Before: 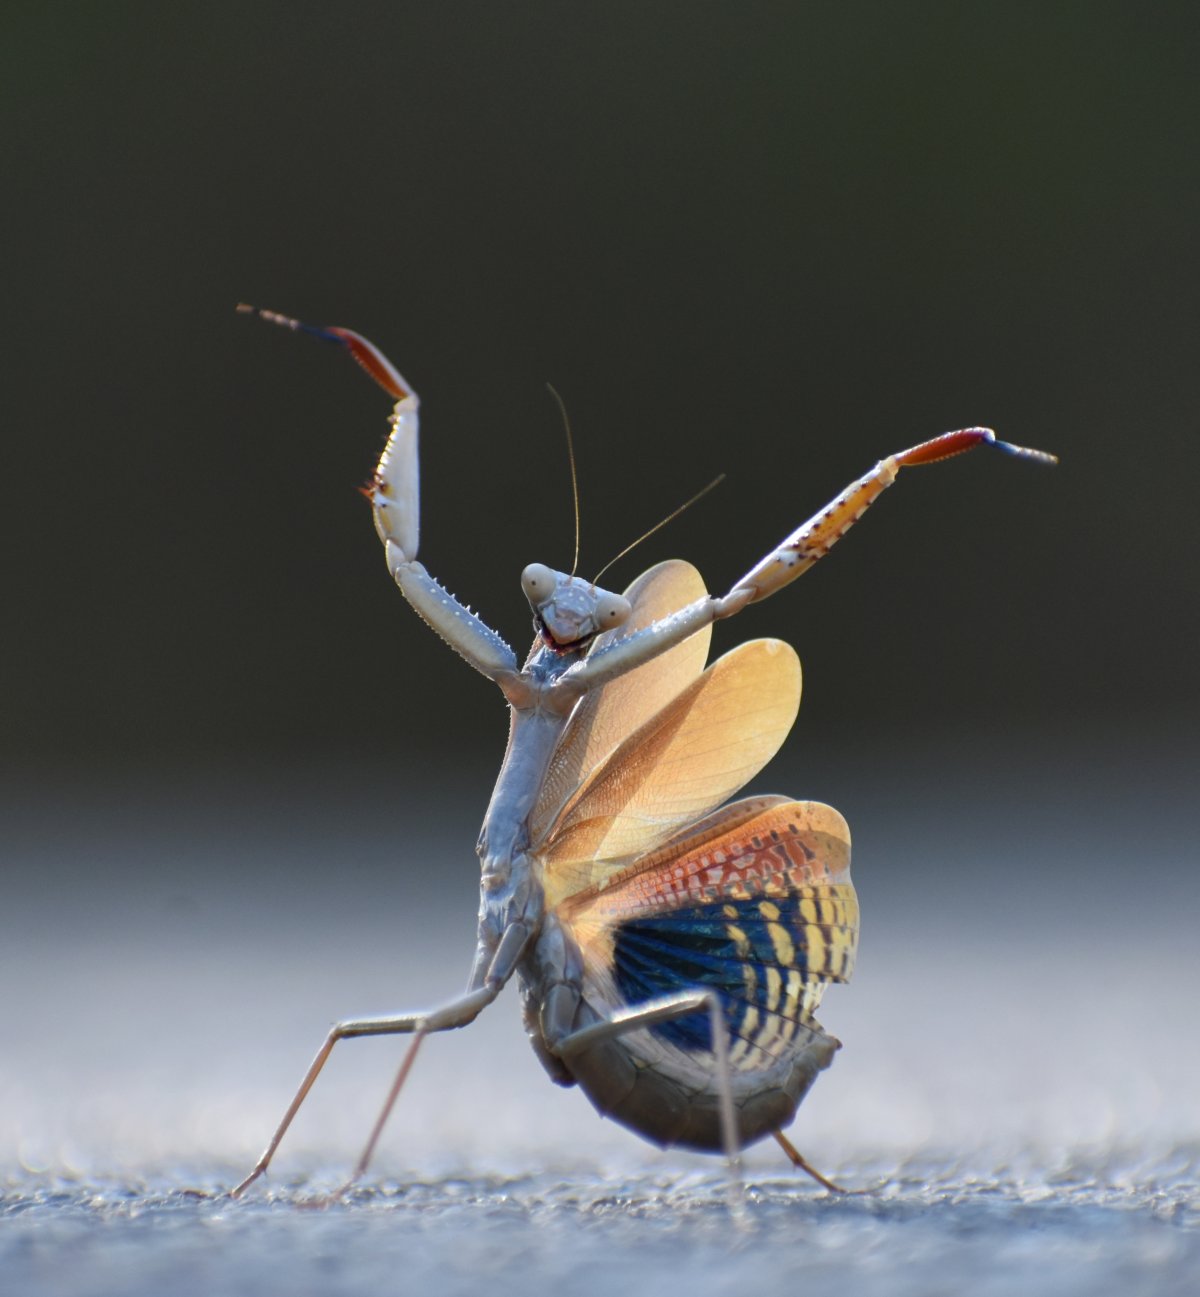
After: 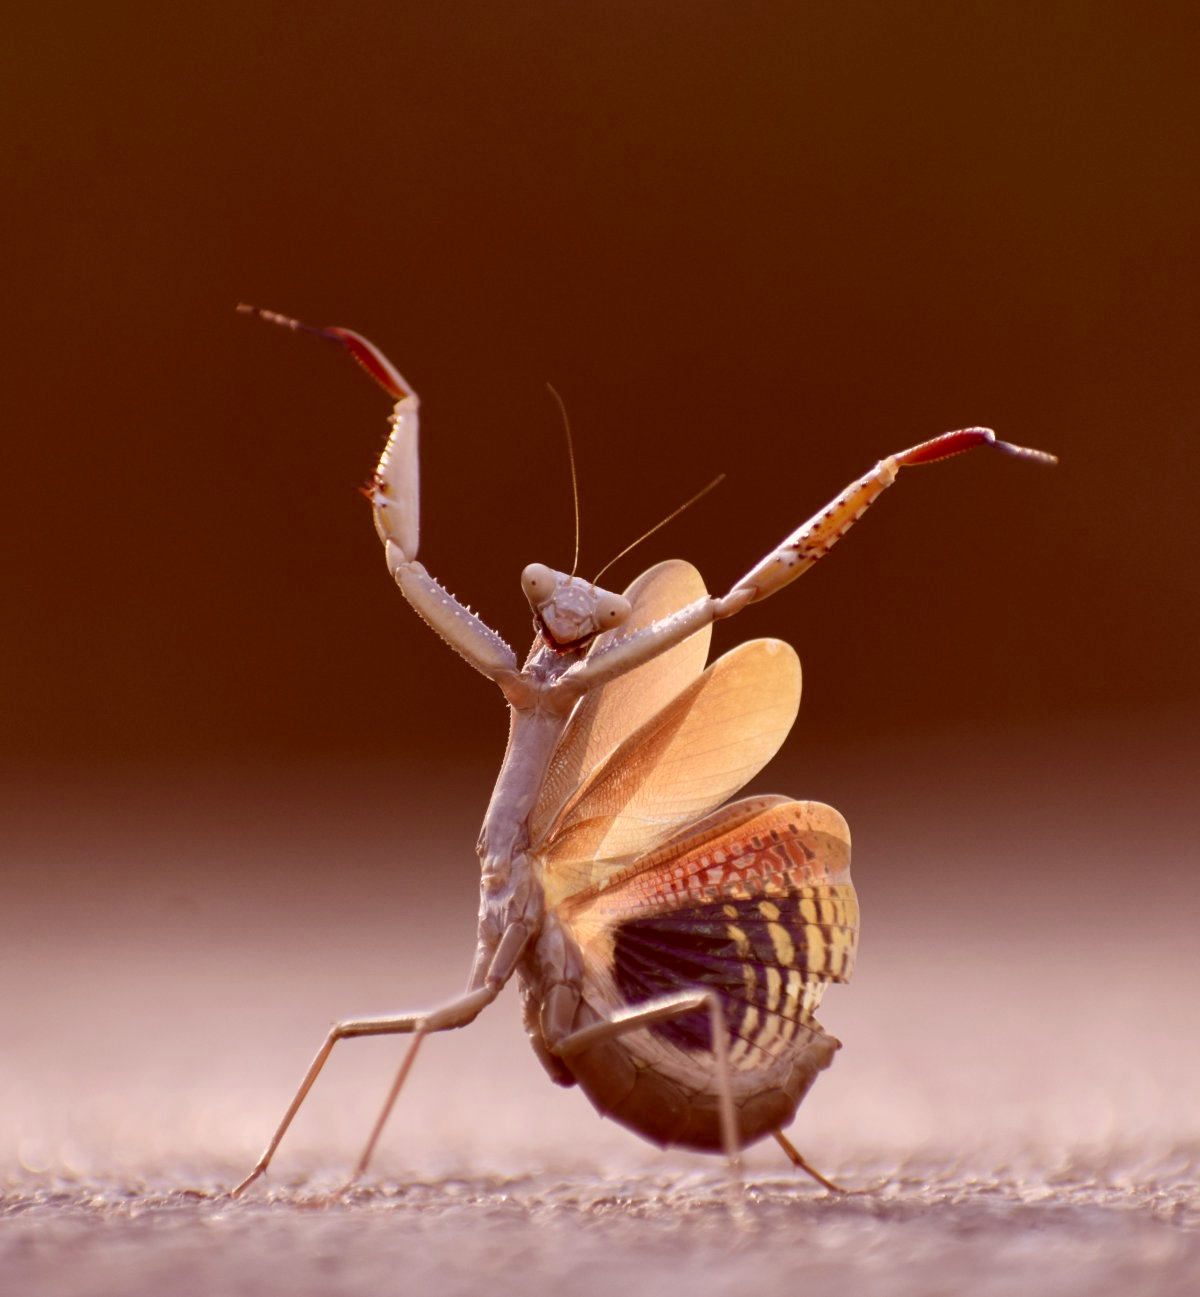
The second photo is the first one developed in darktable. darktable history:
color correction: highlights a* 9.39, highlights b* 8.67, shadows a* 39.47, shadows b* 39.47, saturation 0.787
